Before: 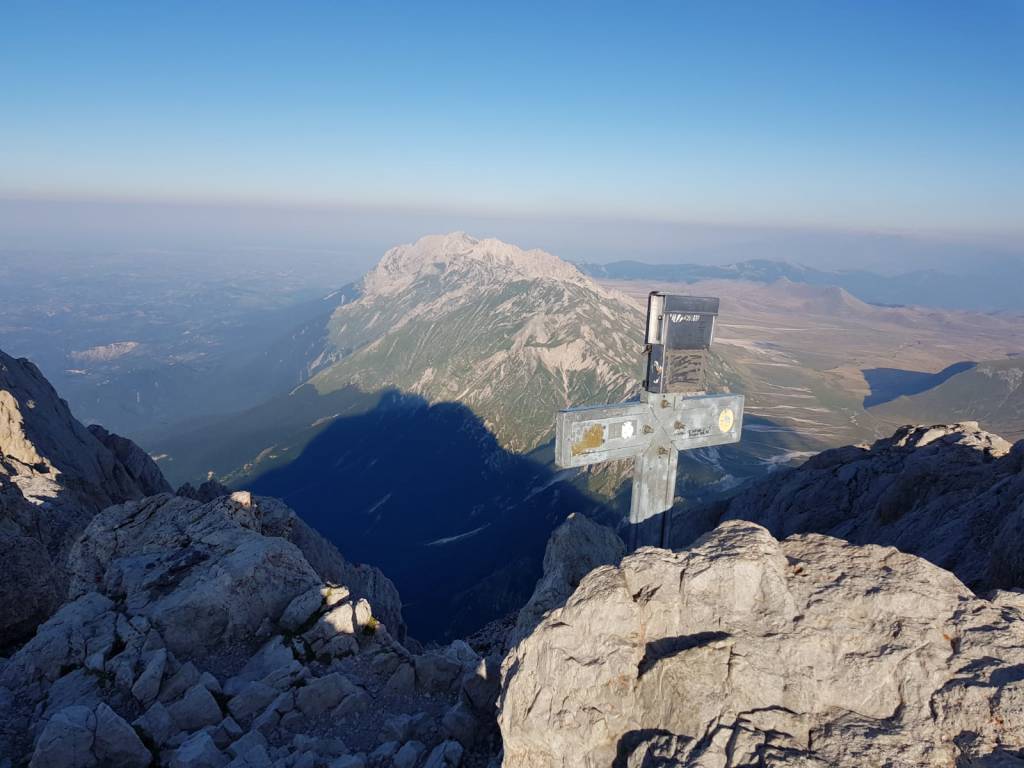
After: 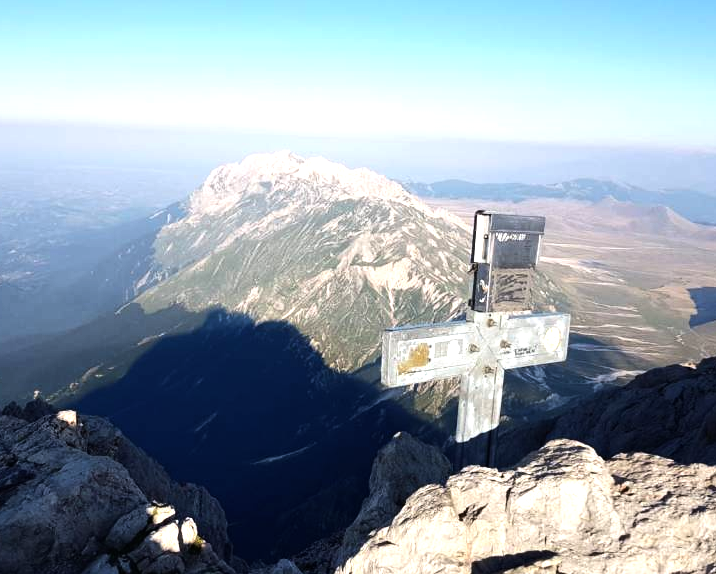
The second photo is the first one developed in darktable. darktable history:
crop and rotate: left 17.046%, top 10.659%, right 12.989%, bottom 14.553%
tone equalizer: -8 EV -1.08 EV, -7 EV -1.01 EV, -6 EV -0.867 EV, -5 EV -0.578 EV, -3 EV 0.578 EV, -2 EV 0.867 EV, -1 EV 1.01 EV, +0 EV 1.08 EV, edges refinement/feathering 500, mask exposure compensation -1.57 EV, preserve details no
